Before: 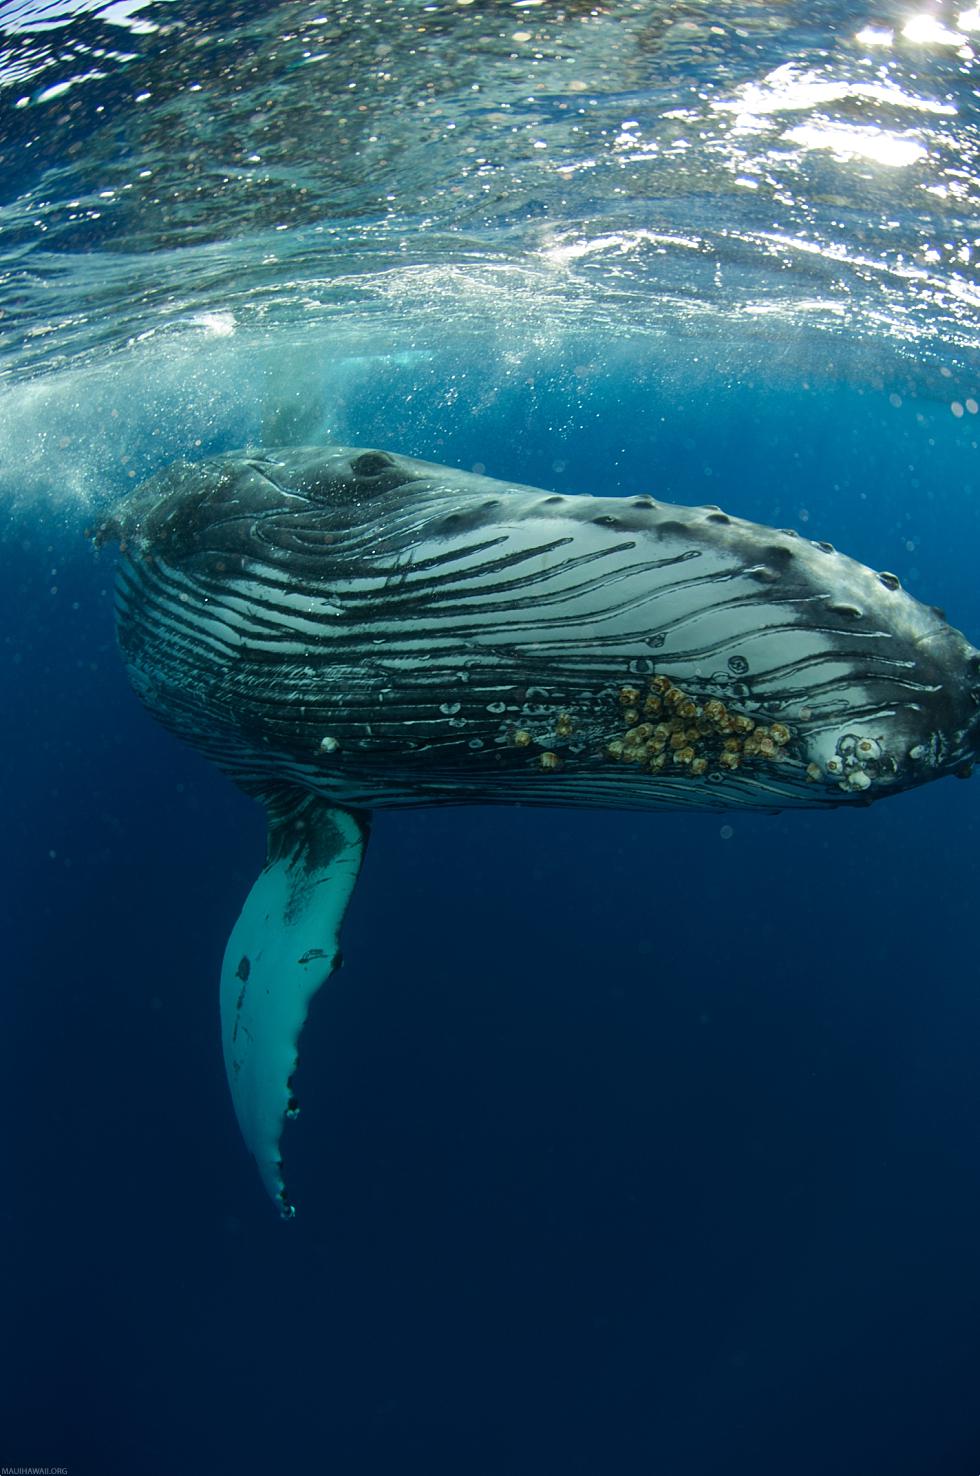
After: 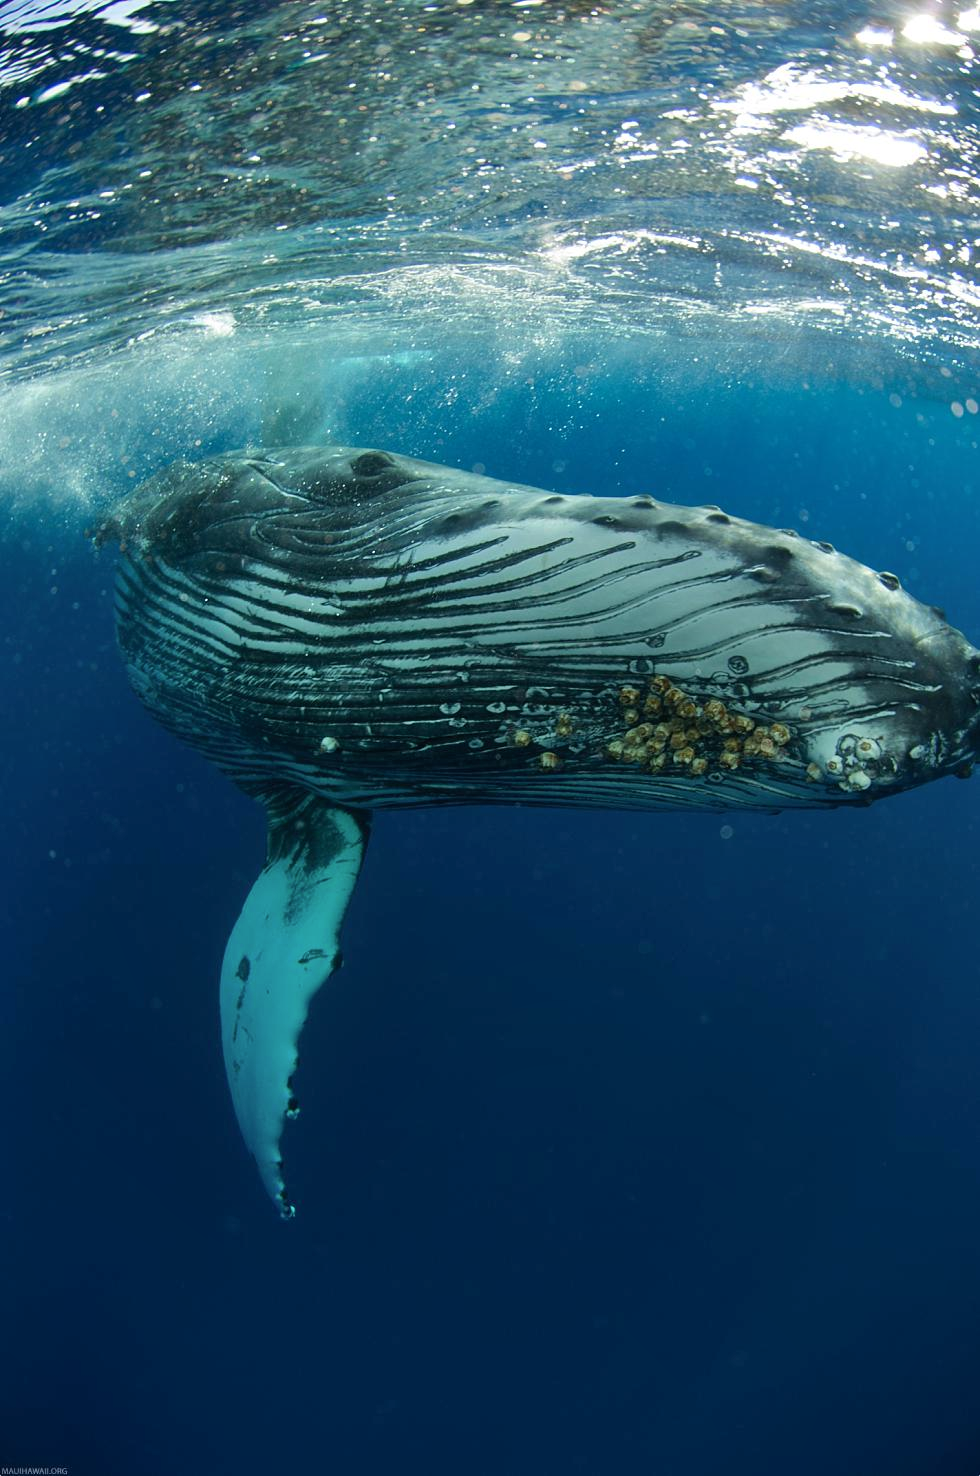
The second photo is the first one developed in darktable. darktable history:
shadows and highlights: shadows 37.19, highlights -28.03, soften with gaussian
